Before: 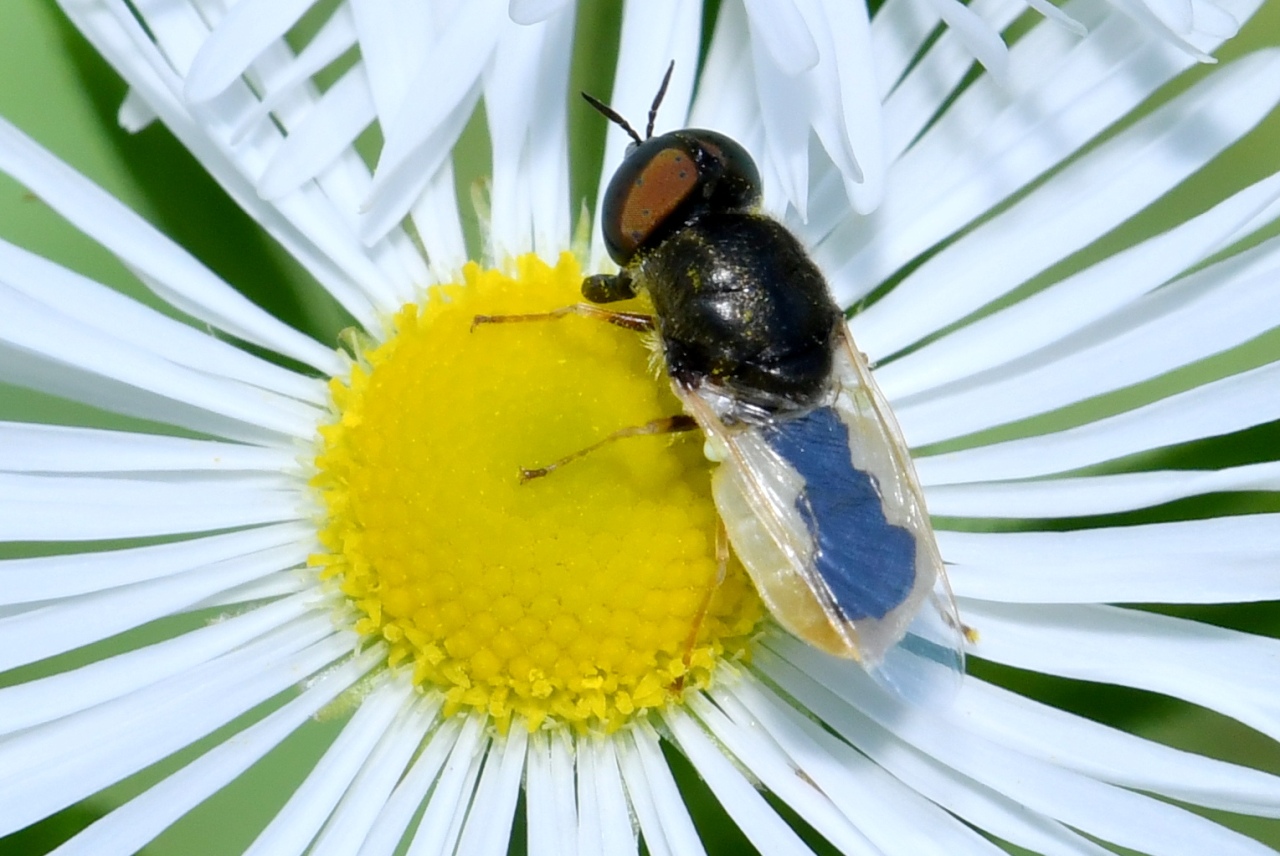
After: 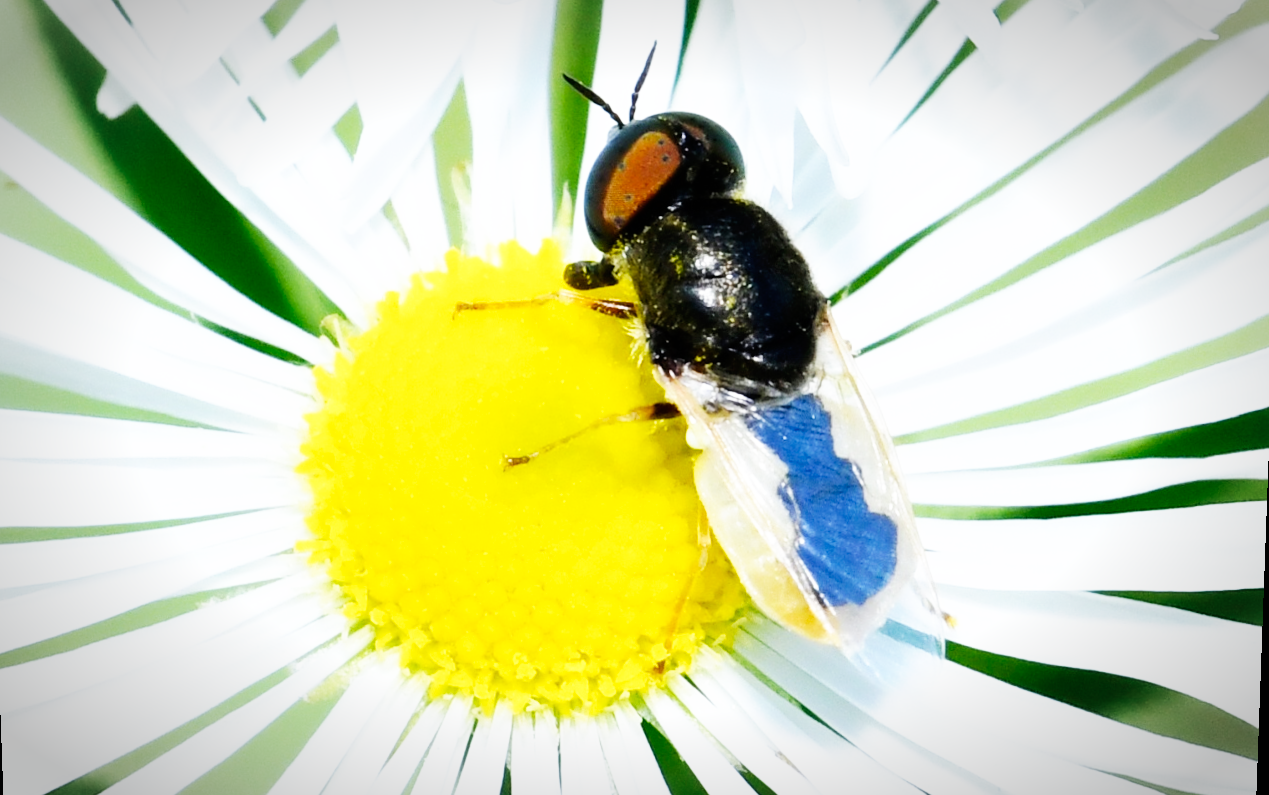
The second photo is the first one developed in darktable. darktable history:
base curve: curves: ch0 [(0, 0) (0.007, 0.004) (0.027, 0.03) (0.046, 0.07) (0.207, 0.54) (0.442, 0.872) (0.673, 0.972) (1, 1)], preserve colors none
crop: left 1.964%, top 3.251%, right 1.122%, bottom 4.933%
vignetting: automatic ratio true
rotate and perspective: lens shift (vertical) 0.048, lens shift (horizontal) -0.024, automatic cropping off
